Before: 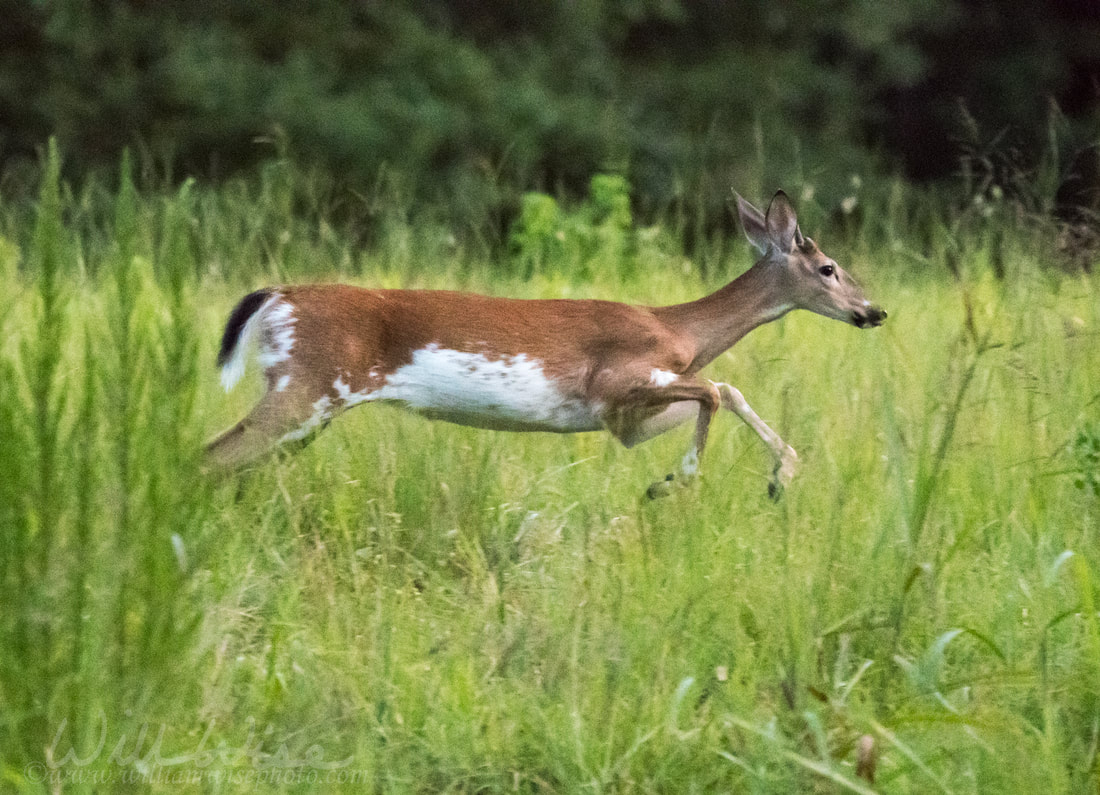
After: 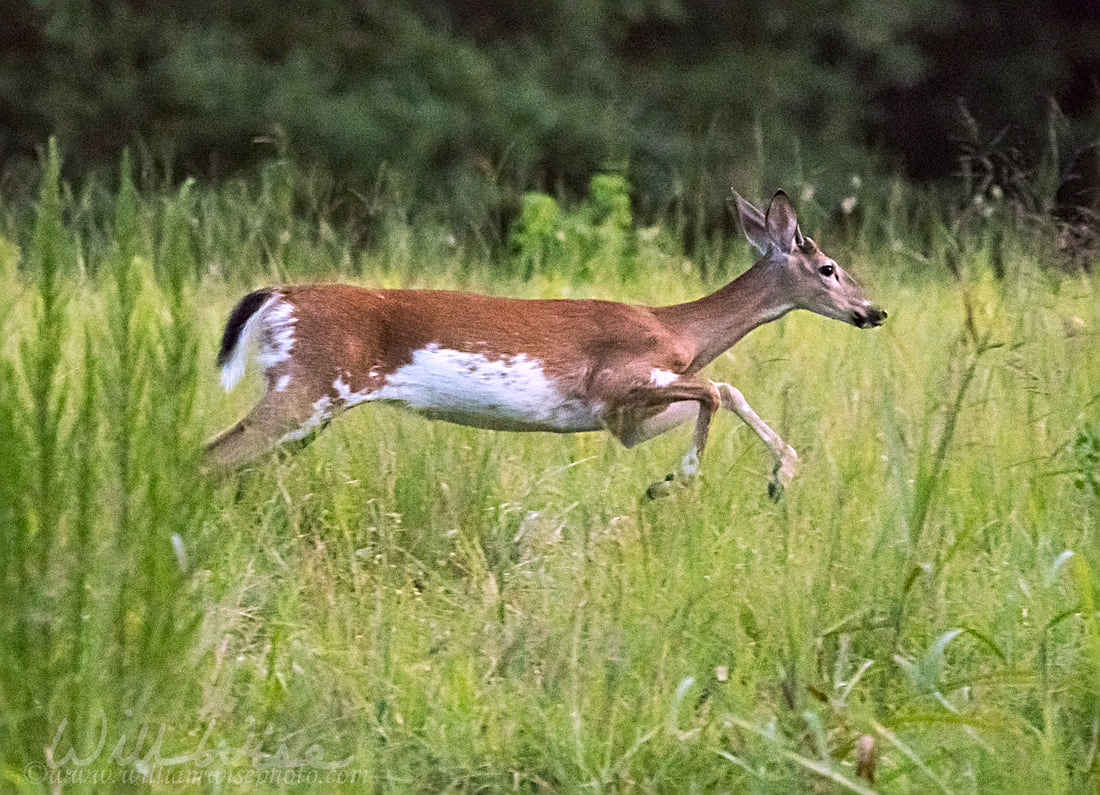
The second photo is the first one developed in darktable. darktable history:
white balance: red 1.066, blue 1.119
sharpen: radius 2.531, amount 0.628
